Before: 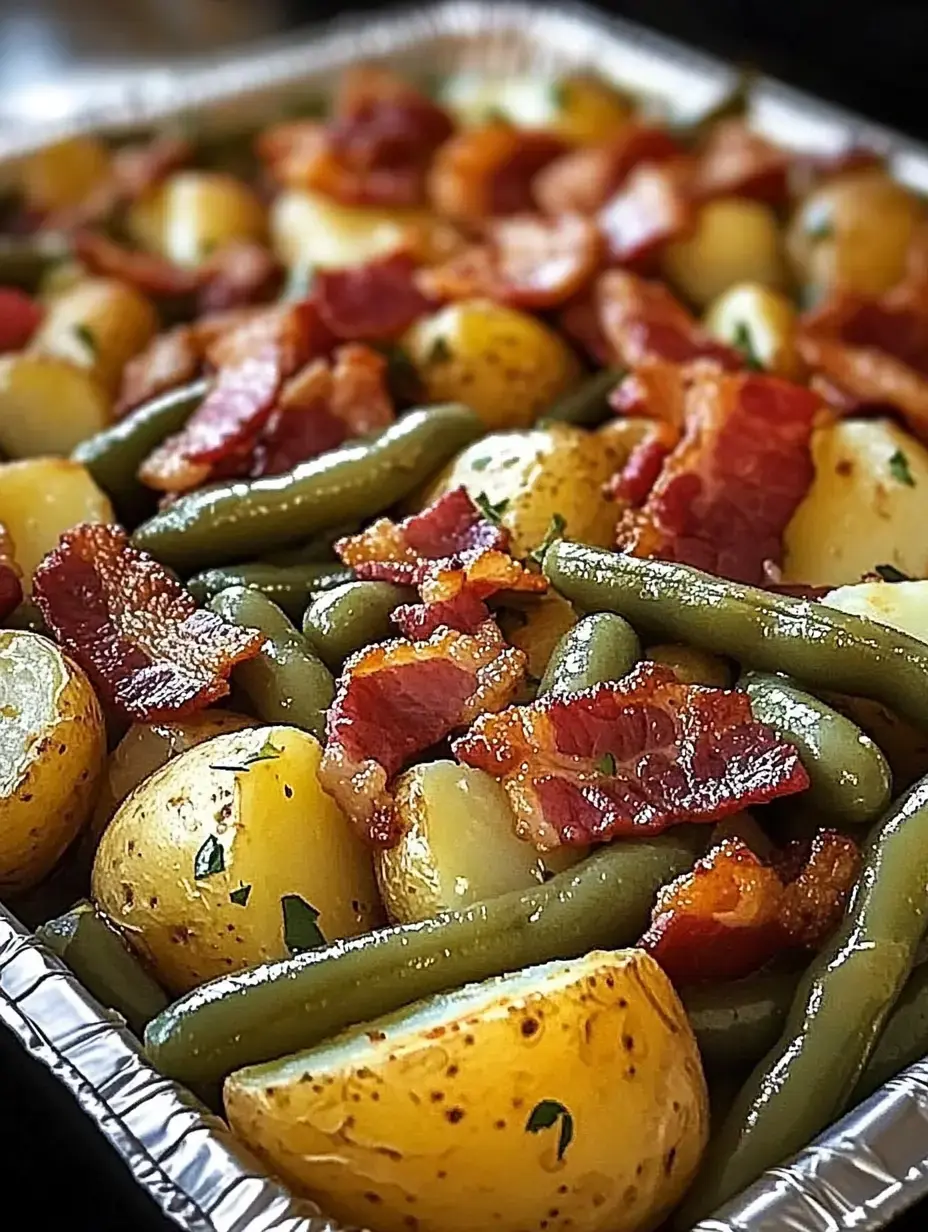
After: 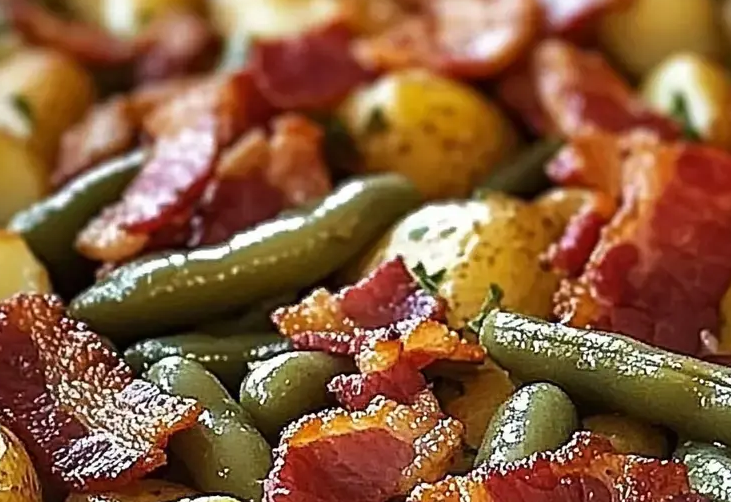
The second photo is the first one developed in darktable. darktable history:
crop: left 6.888%, top 18.732%, right 14.312%, bottom 40.456%
